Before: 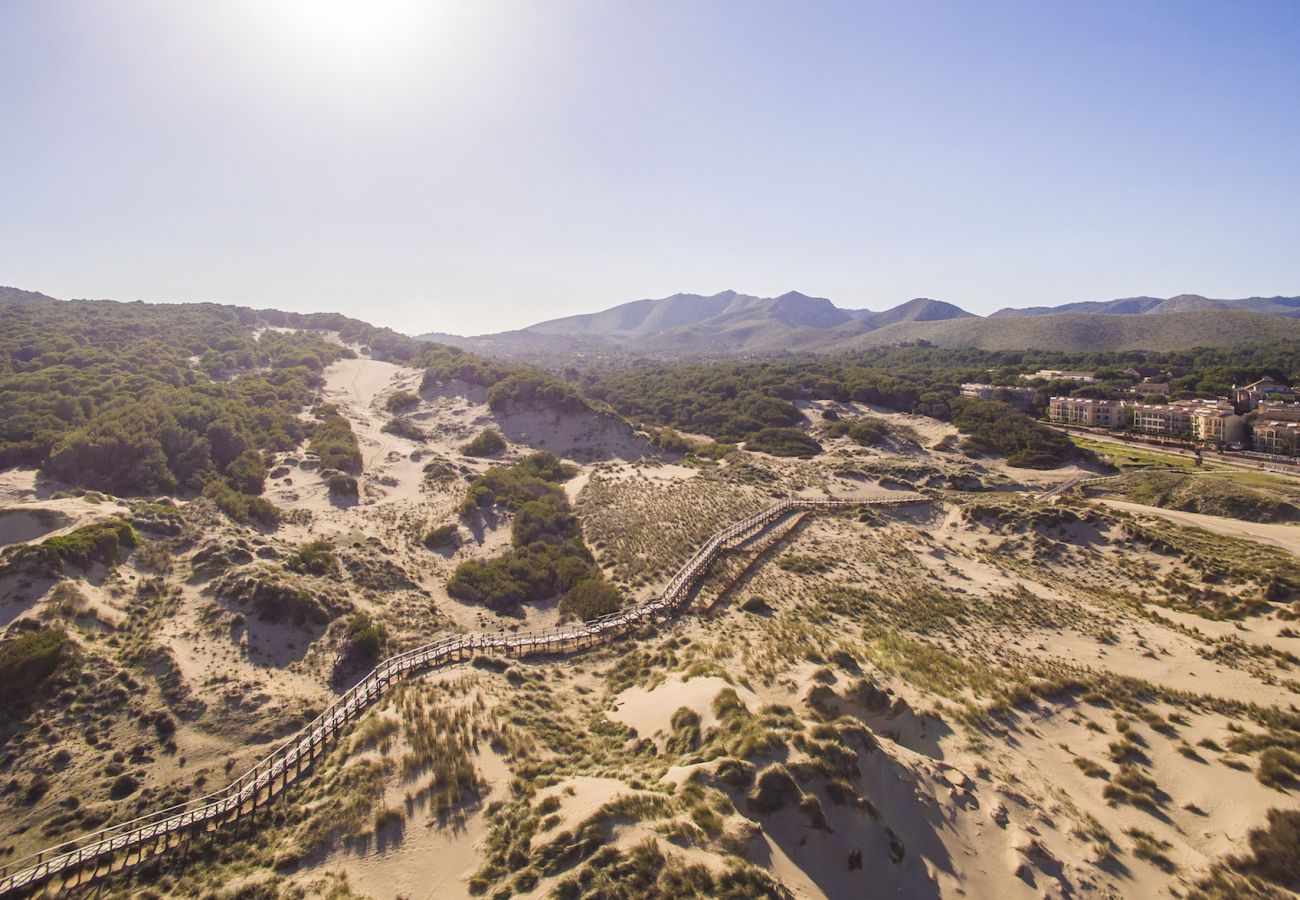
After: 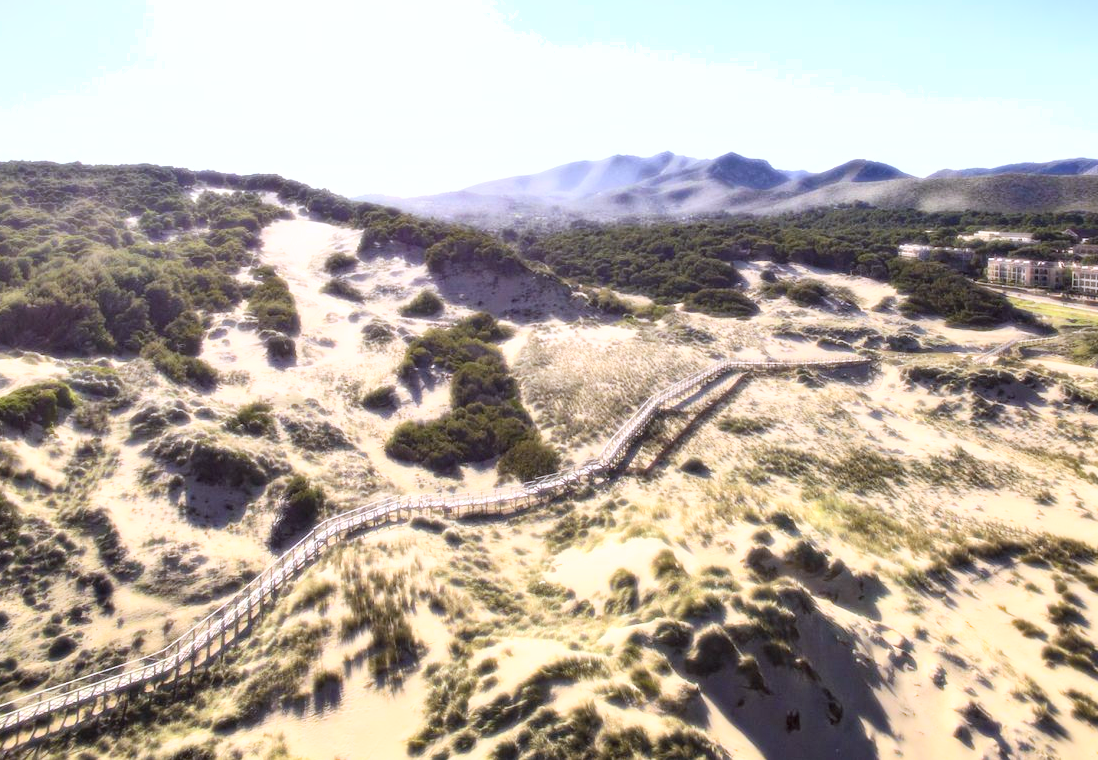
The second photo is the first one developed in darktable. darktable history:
crop and rotate: left 4.842%, top 15.51%, right 10.668%
white balance: red 0.954, blue 1.079
exposure: exposure 0.207 EV, compensate highlight preservation false
tone equalizer: -8 EV -0.417 EV, -7 EV -0.389 EV, -6 EV -0.333 EV, -5 EV -0.222 EV, -3 EV 0.222 EV, -2 EV 0.333 EV, -1 EV 0.389 EV, +0 EV 0.417 EV, edges refinement/feathering 500, mask exposure compensation -1.57 EV, preserve details no
haze removal: strength 0.29, distance 0.25, compatibility mode true, adaptive false
shadows and highlights: radius 108.52, shadows 44.07, highlights -67.8, low approximation 0.01, soften with gaussian
bloom: size 0%, threshold 54.82%, strength 8.31%
